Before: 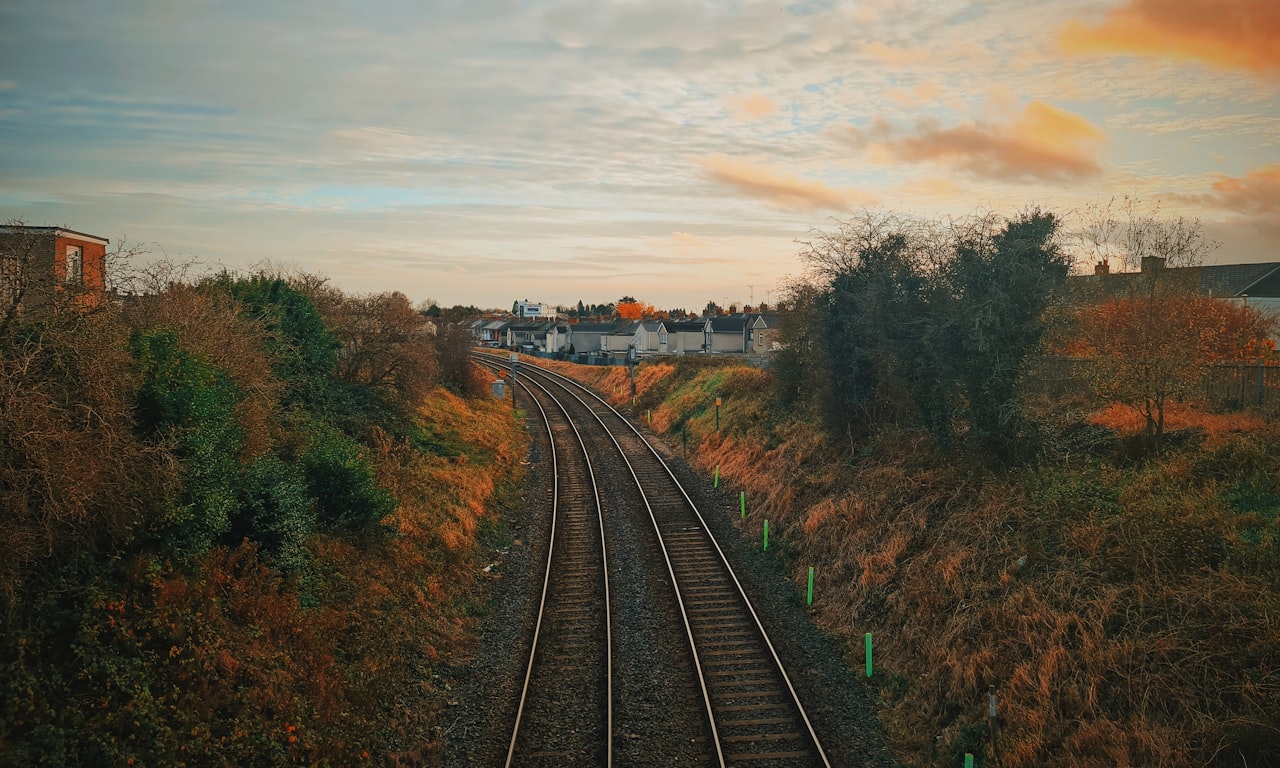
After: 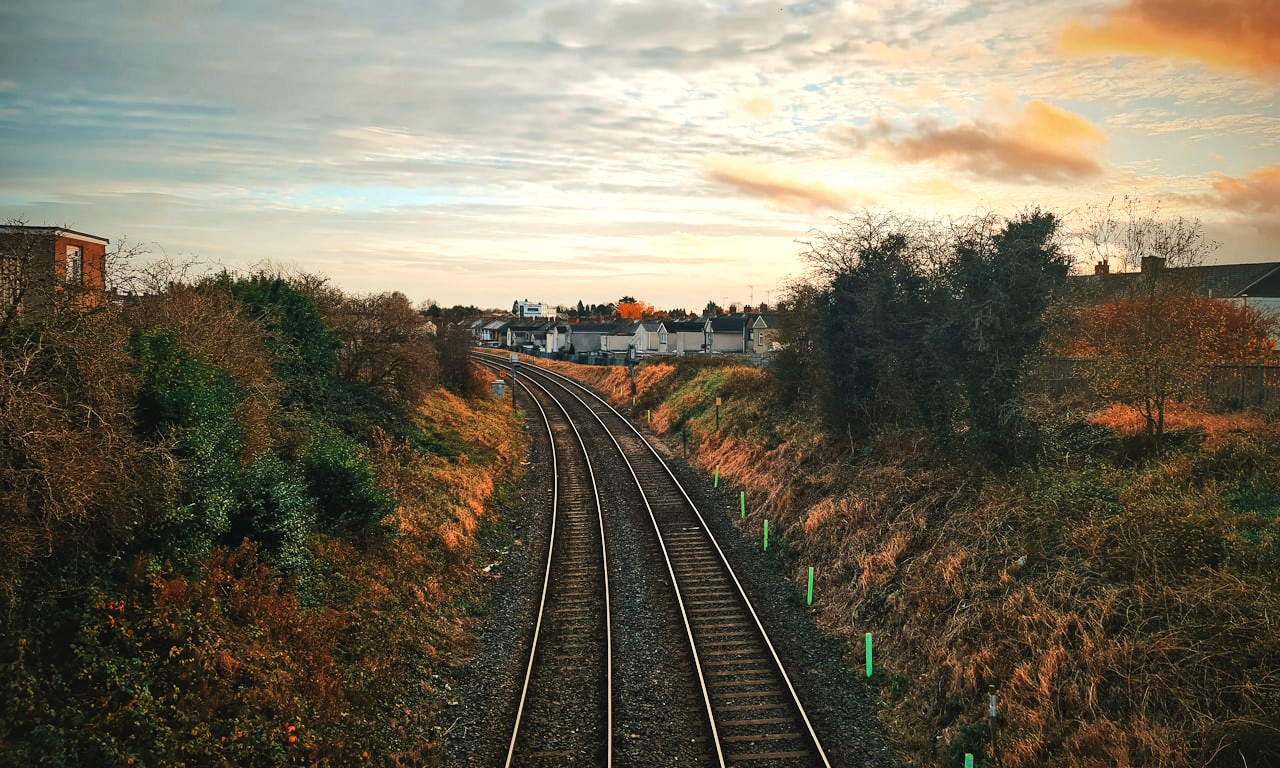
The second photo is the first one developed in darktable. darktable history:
tone equalizer: -8 EV -0.75 EV, -7 EV -0.7 EV, -6 EV -0.6 EV, -5 EV -0.4 EV, -3 EV 0.4 EV, -2 EV 0.6 EV, -1 EV 0.7 EV, +0 EV 0.75 EV, edges refinement/feathering 500, mask exposure compensation -1.57 EV, preserve details no
shadows and highlights: highlights color adjustment 0%, soften with gaussian
